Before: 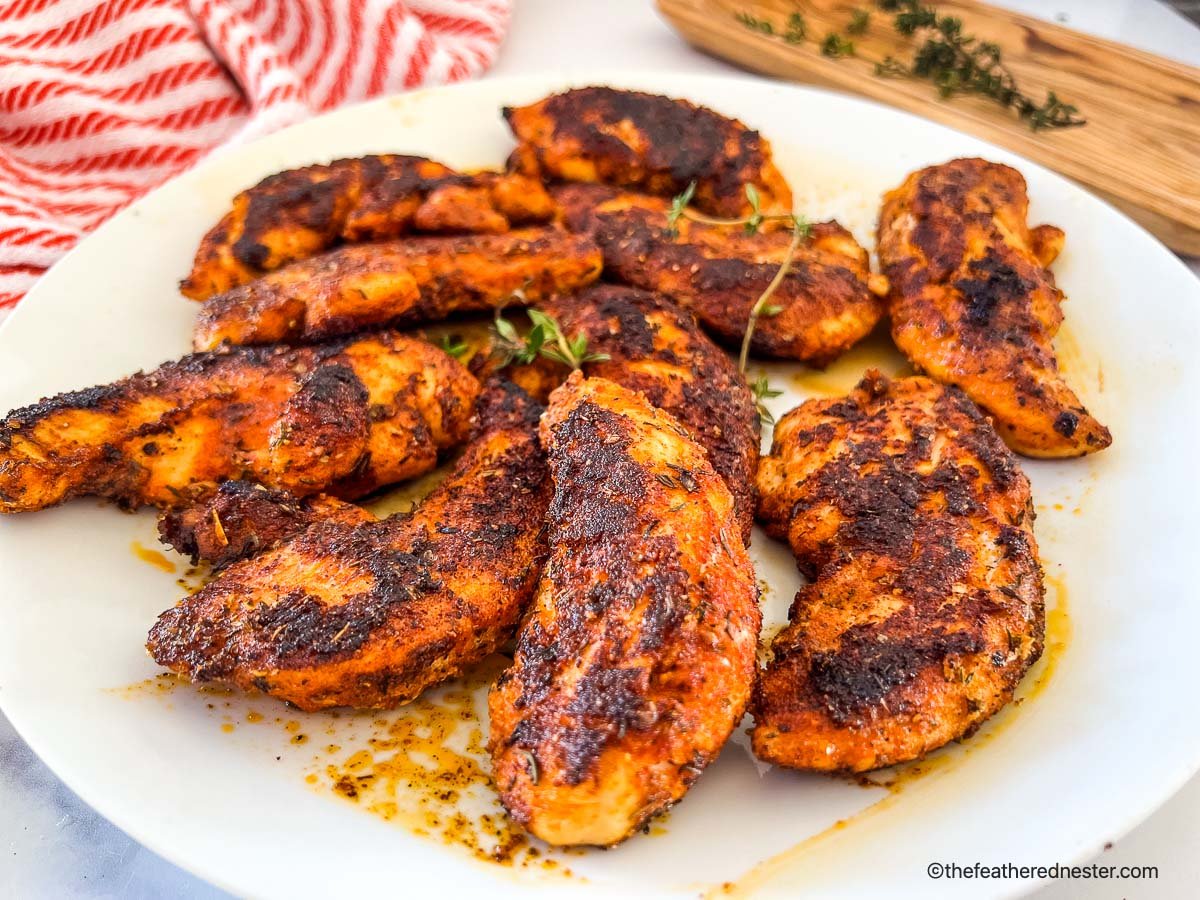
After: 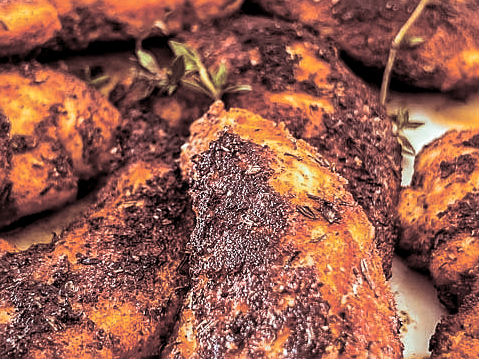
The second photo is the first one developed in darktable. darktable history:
split-toning: shadows › saturation 0.3, highlights › hue 180°, highlights › saturation 0.3, compress 0%
crop: left 30%, top 30%, right 30%, bottom 30%
exposure: compensate highlight preservation false
local contrast: on, module defaults
sharpen: on, module defaults
